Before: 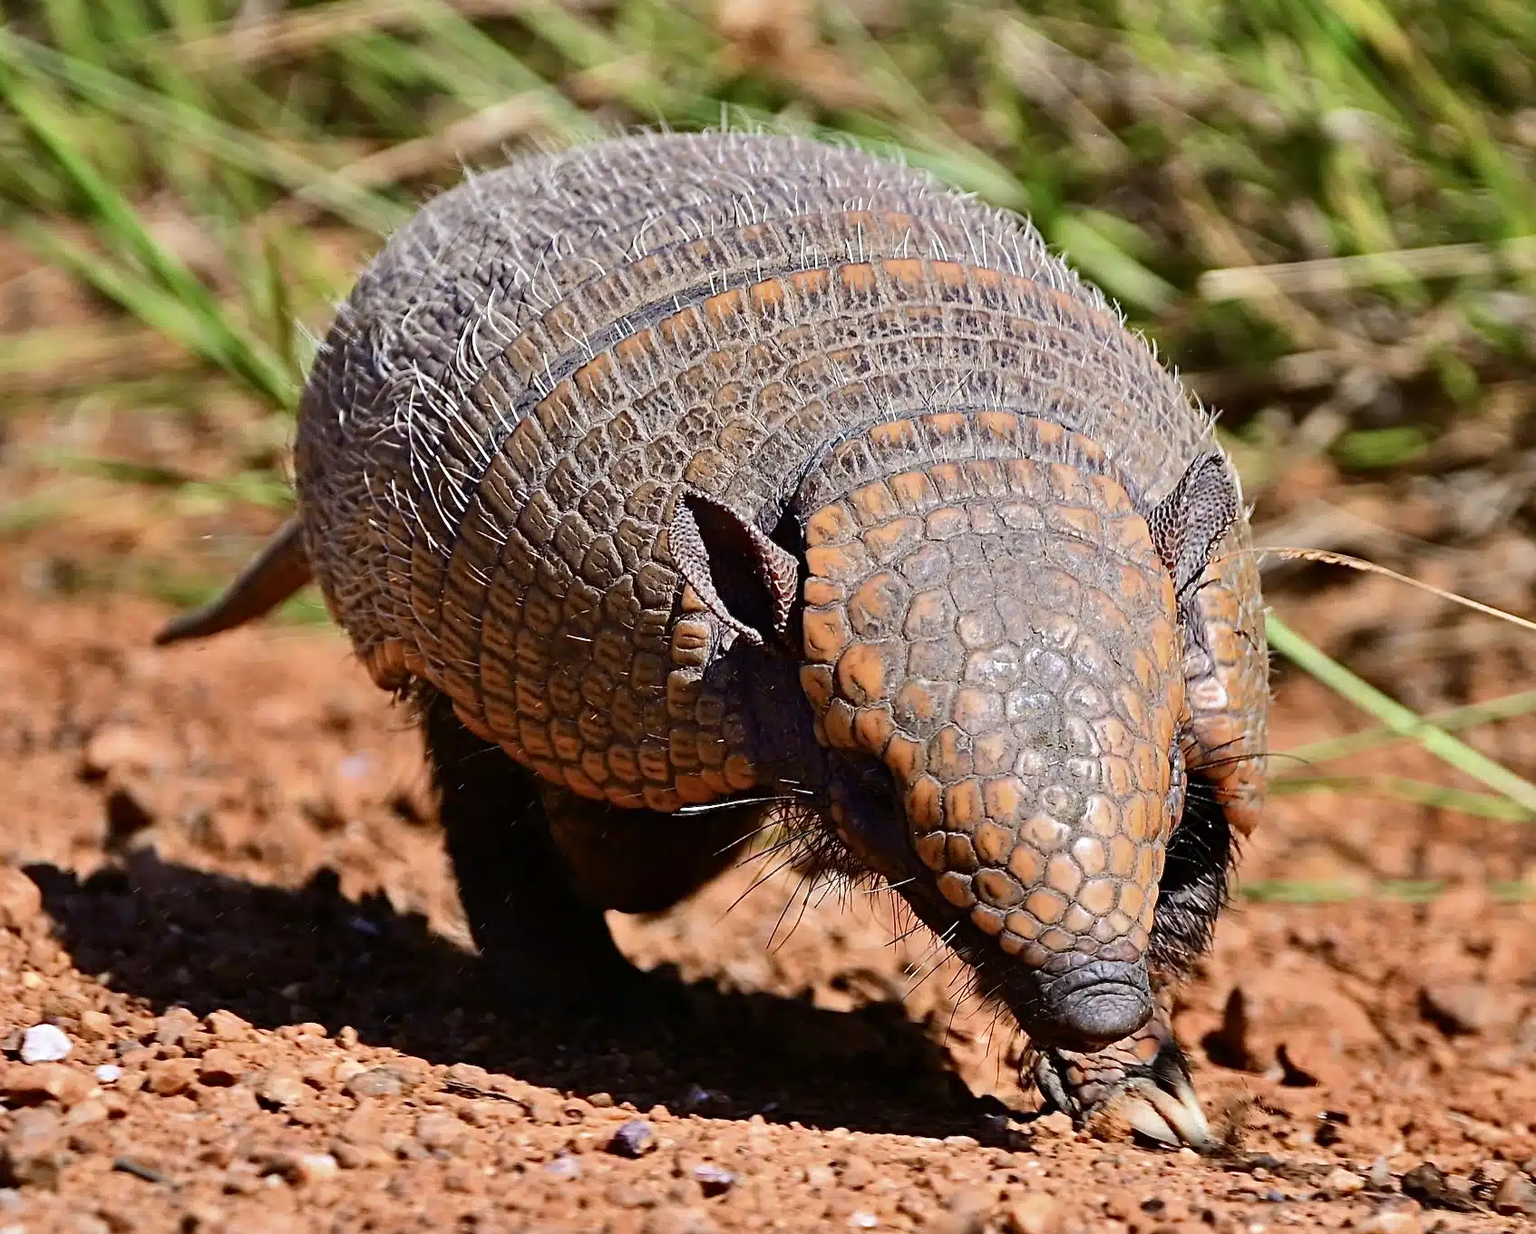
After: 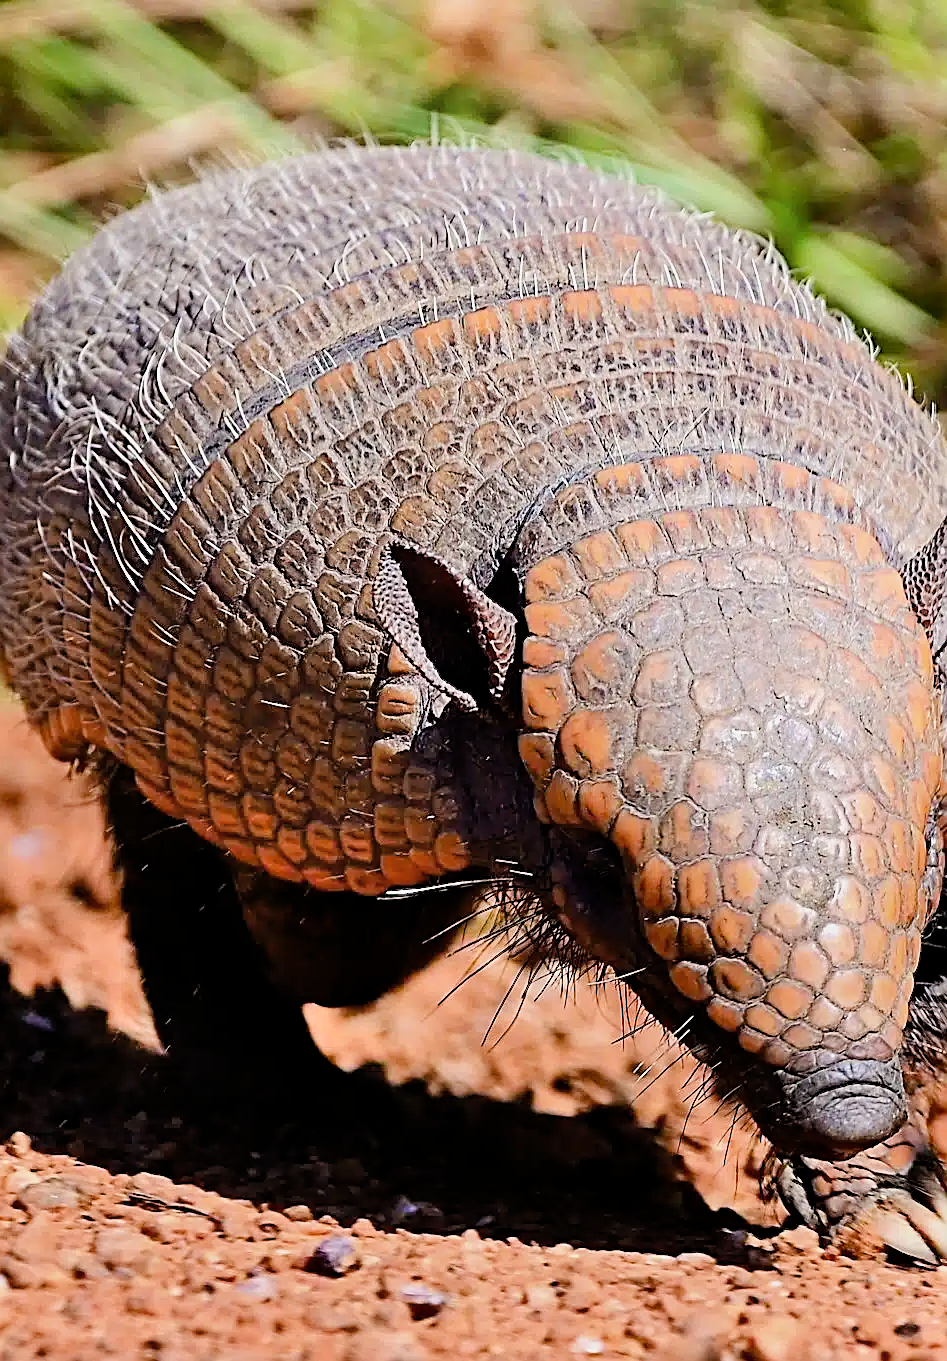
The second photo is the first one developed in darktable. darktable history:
tone equalizer: edges refinement/feathering 500, mask exposure compensation -1.57 EV, preserve details no
color zones: curves: ch0 [(0.068, 0.464) (0.25, 0.5) (0.48, 0.508) (0.75, 0.536) (0.886, 0.476) (0.967, 0.456)]; ch1 [(0.066, 0.456) (0.25, 0.5) (0.616, 0.508) (0.746, 0.56) (0.934, 0.444)]
exposure: black level correction 0, exposure 0.499 EV, compensate highlight preservation false
filmic rgb: middle gray luminance 18.43%, black relative exposure -8.98 EV, white relative exposure 3.73 EV, target black luminance 0%, hardness 4.81, latitude 68.25%, contrast 0.94, highlights saturation mix 19.06%, shadows ↔ highlights balance 22.15%
shadows and highlights: highlights 71.55, soften with gaussian
crop: left 21.52%, right 22.541%
sharpen: on, module defaults
